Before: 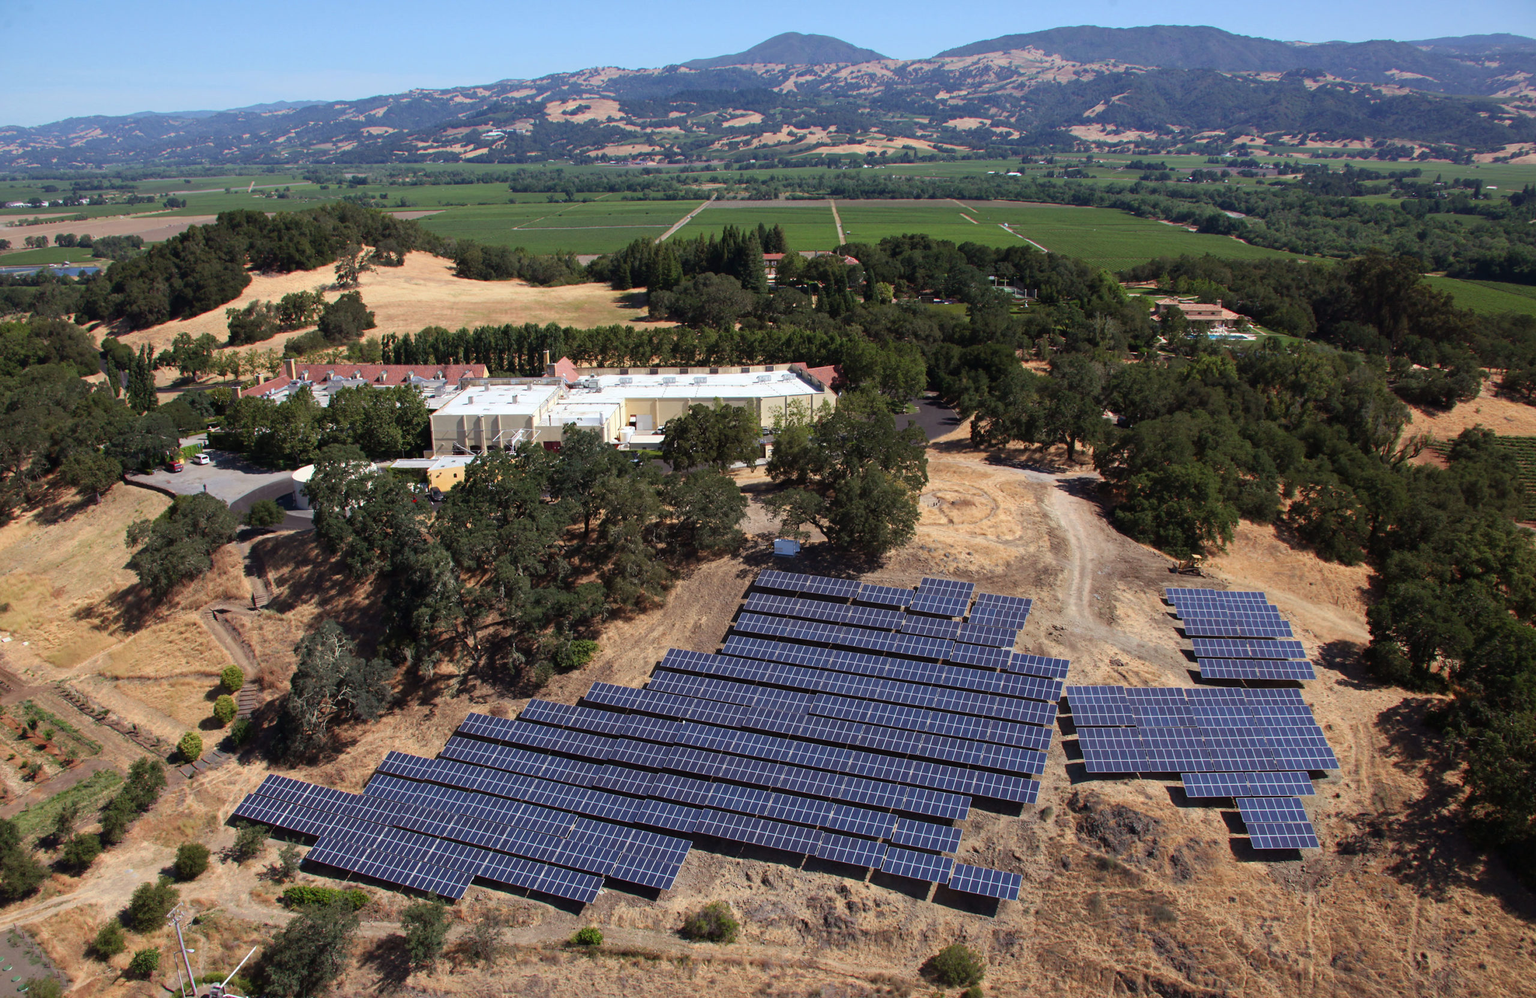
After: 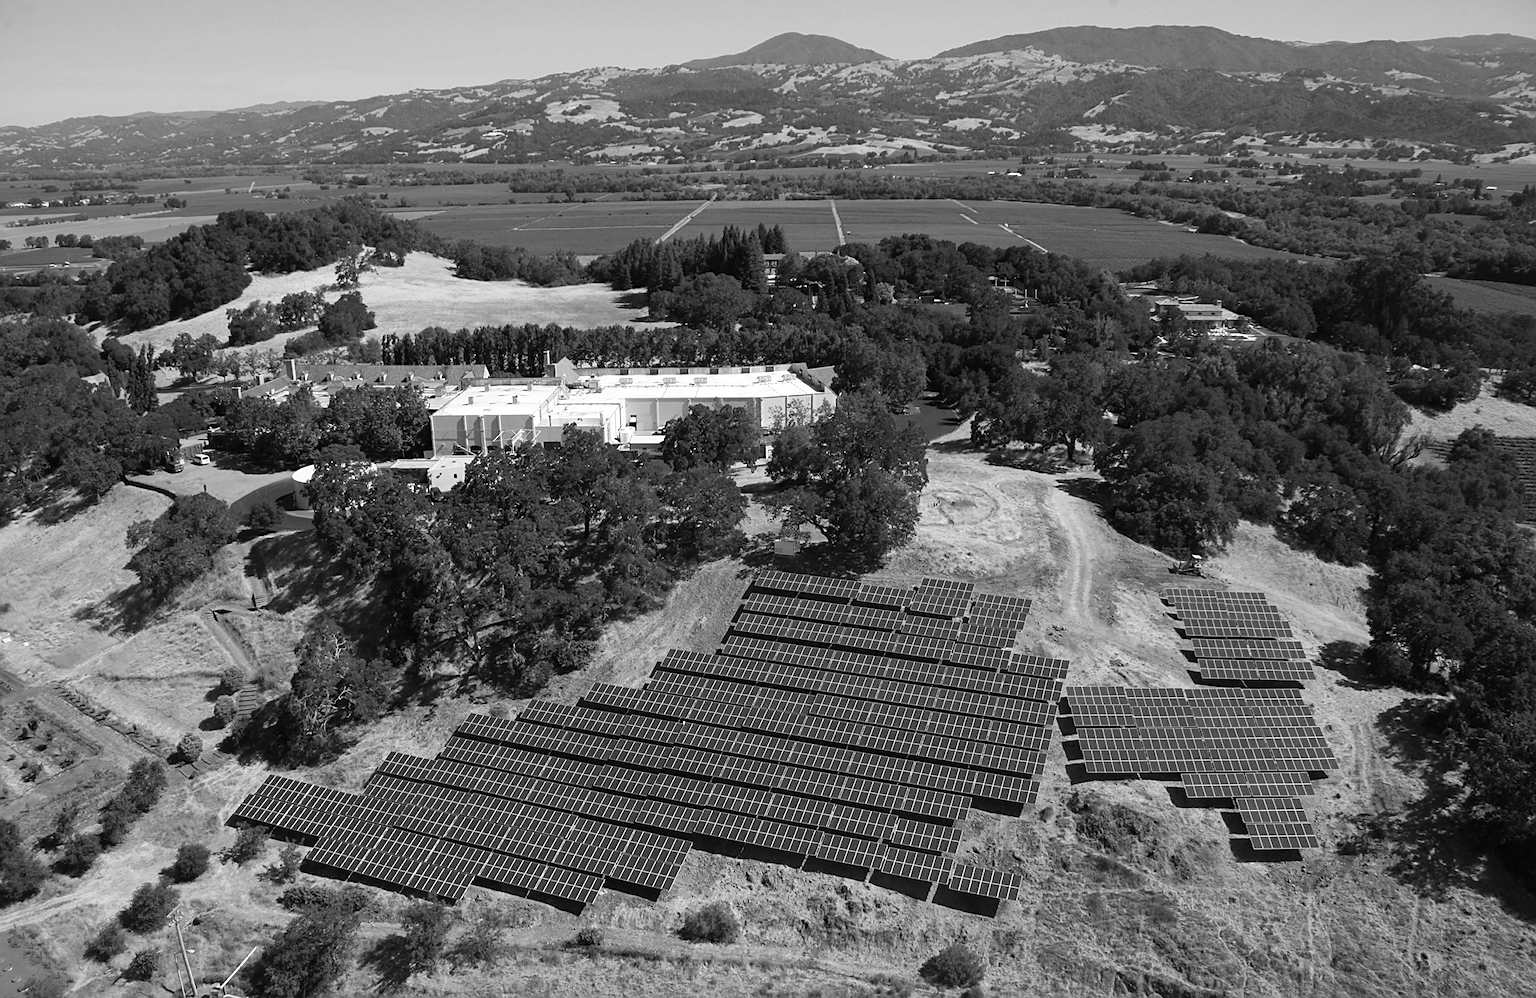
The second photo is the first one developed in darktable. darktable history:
monochrome: on, module defaults
white balance: red 1.127, blue 0.943
sharpen: on, module defaults
